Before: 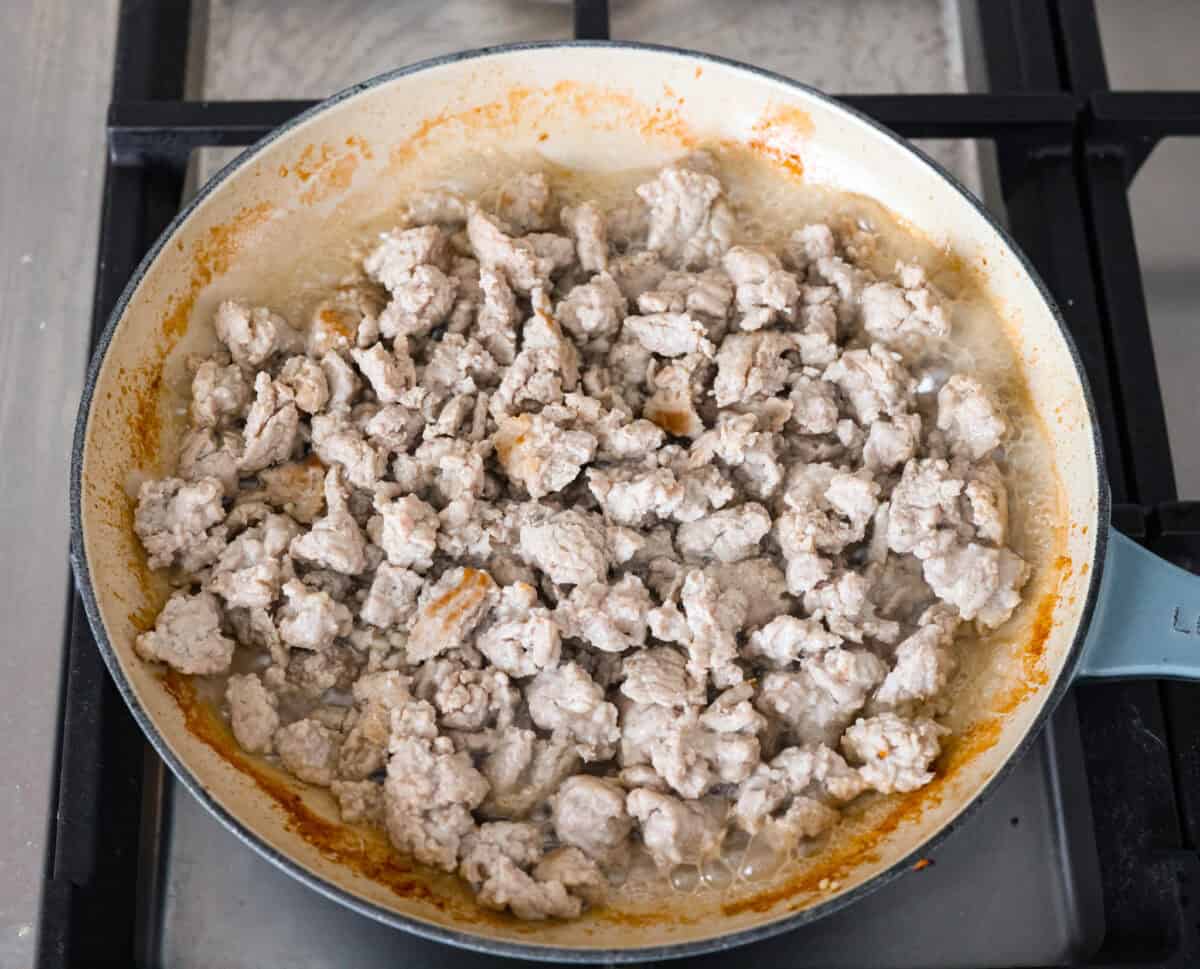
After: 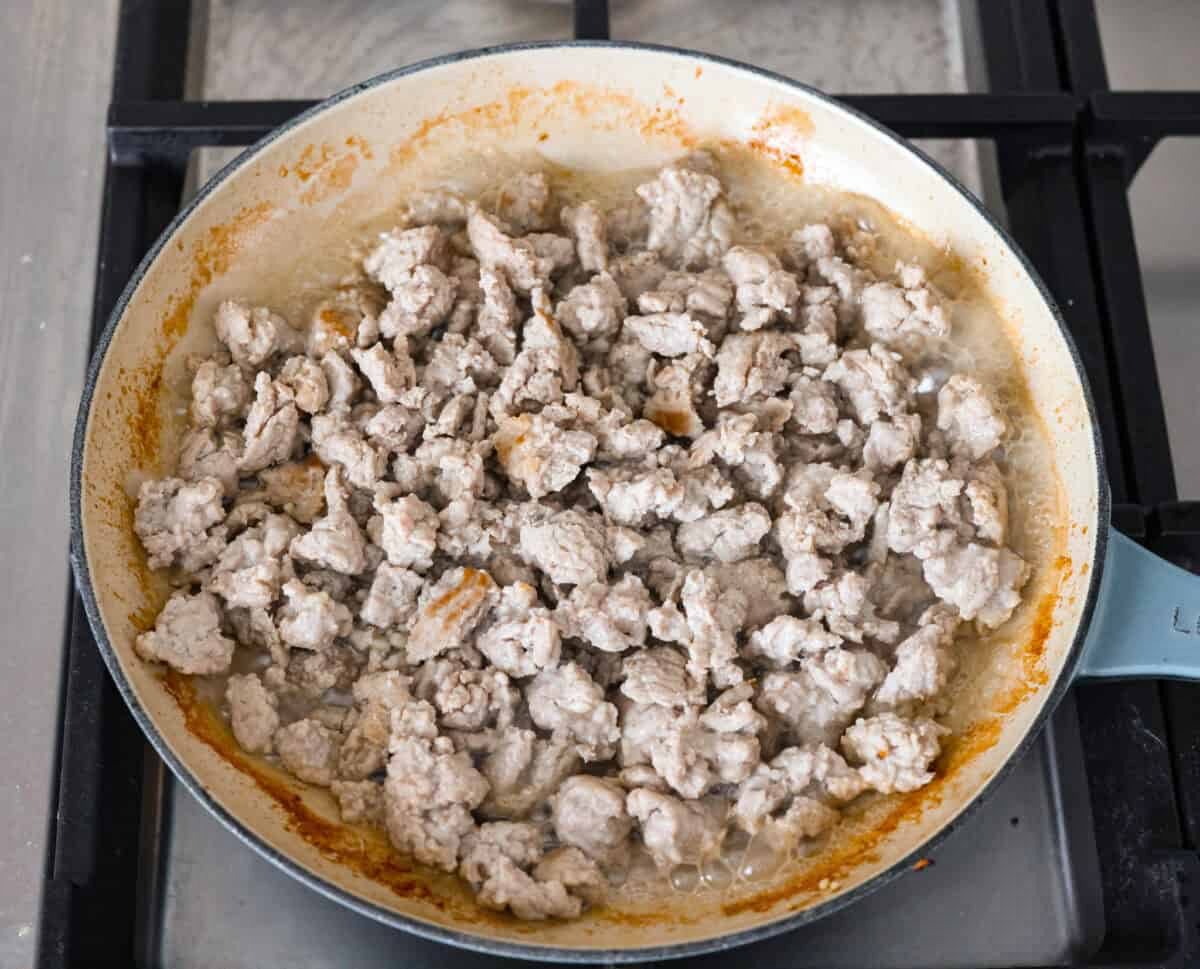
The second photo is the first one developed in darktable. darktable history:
shadows and highlights: soften with gaussian
exposure: exposure 0 EV, compensate highlight preservation false
